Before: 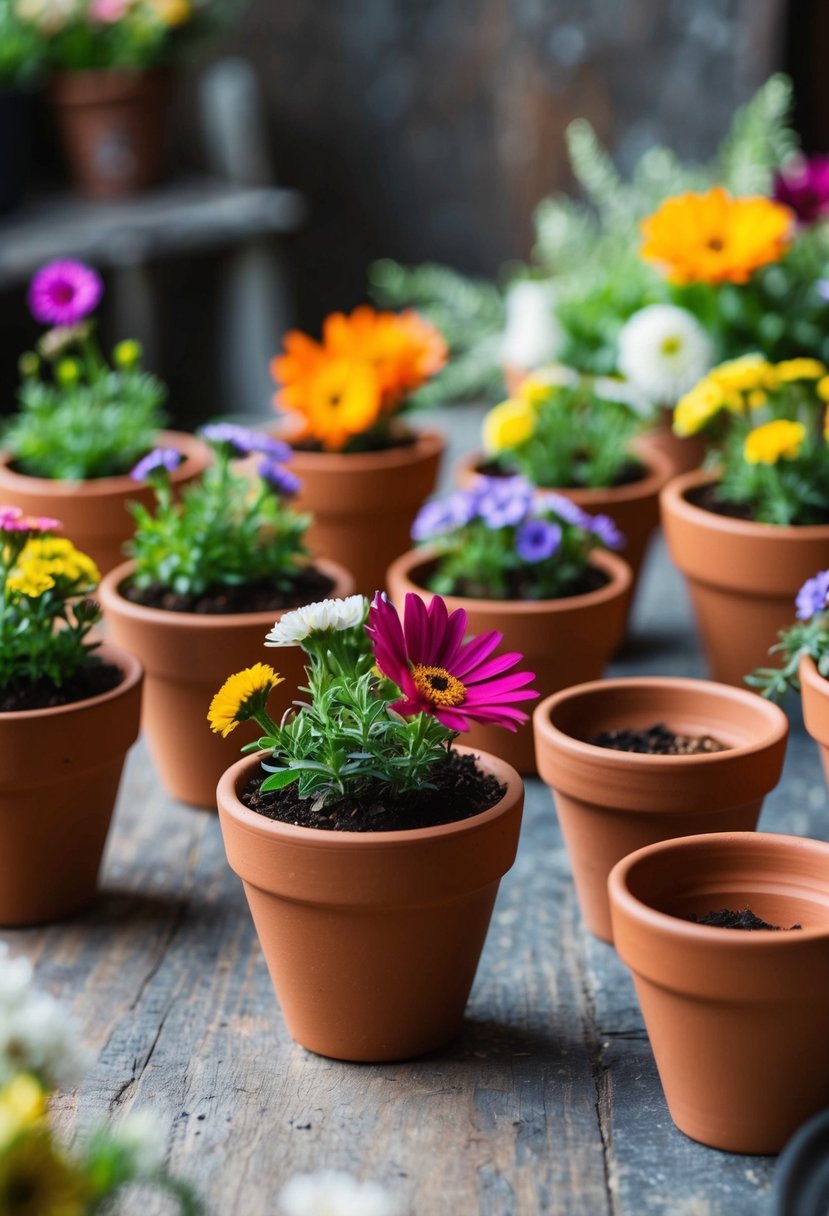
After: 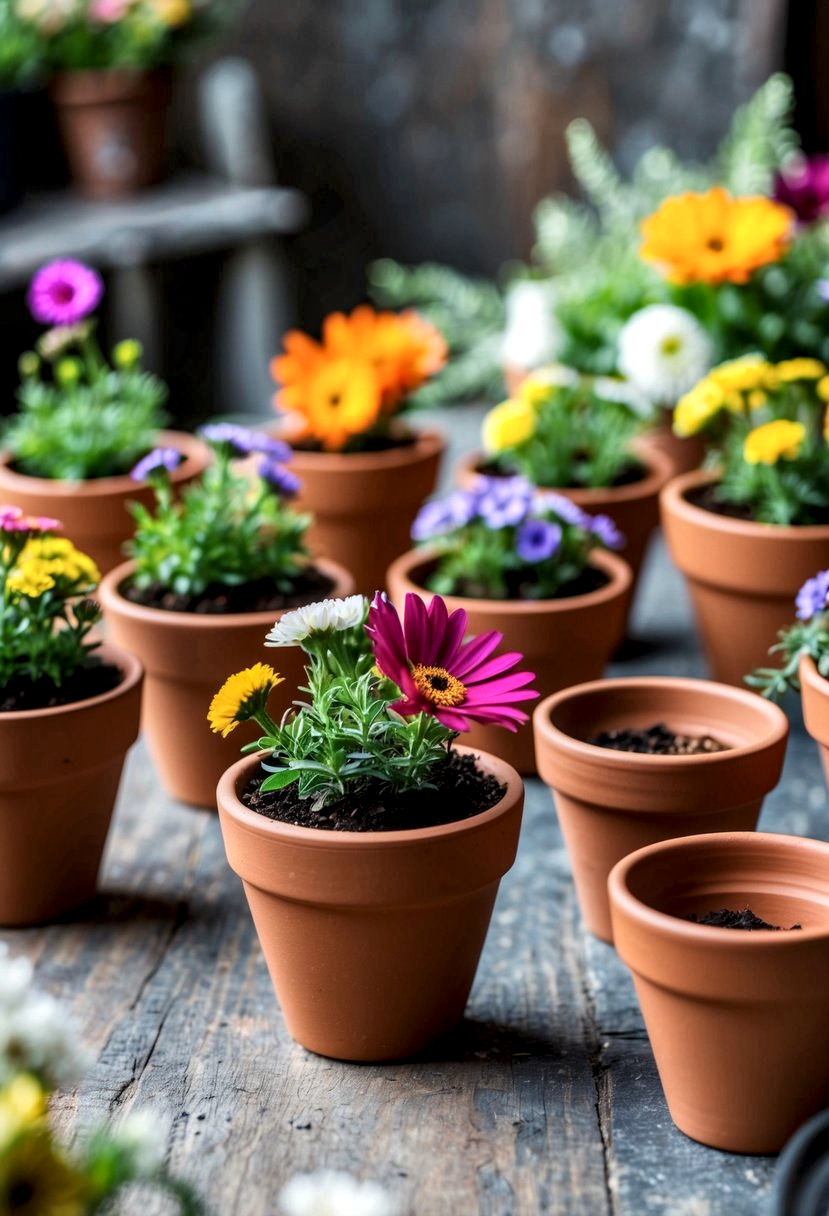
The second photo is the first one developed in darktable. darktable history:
local contrast: detail 150%
shadows and highlights: soften with gaussian
